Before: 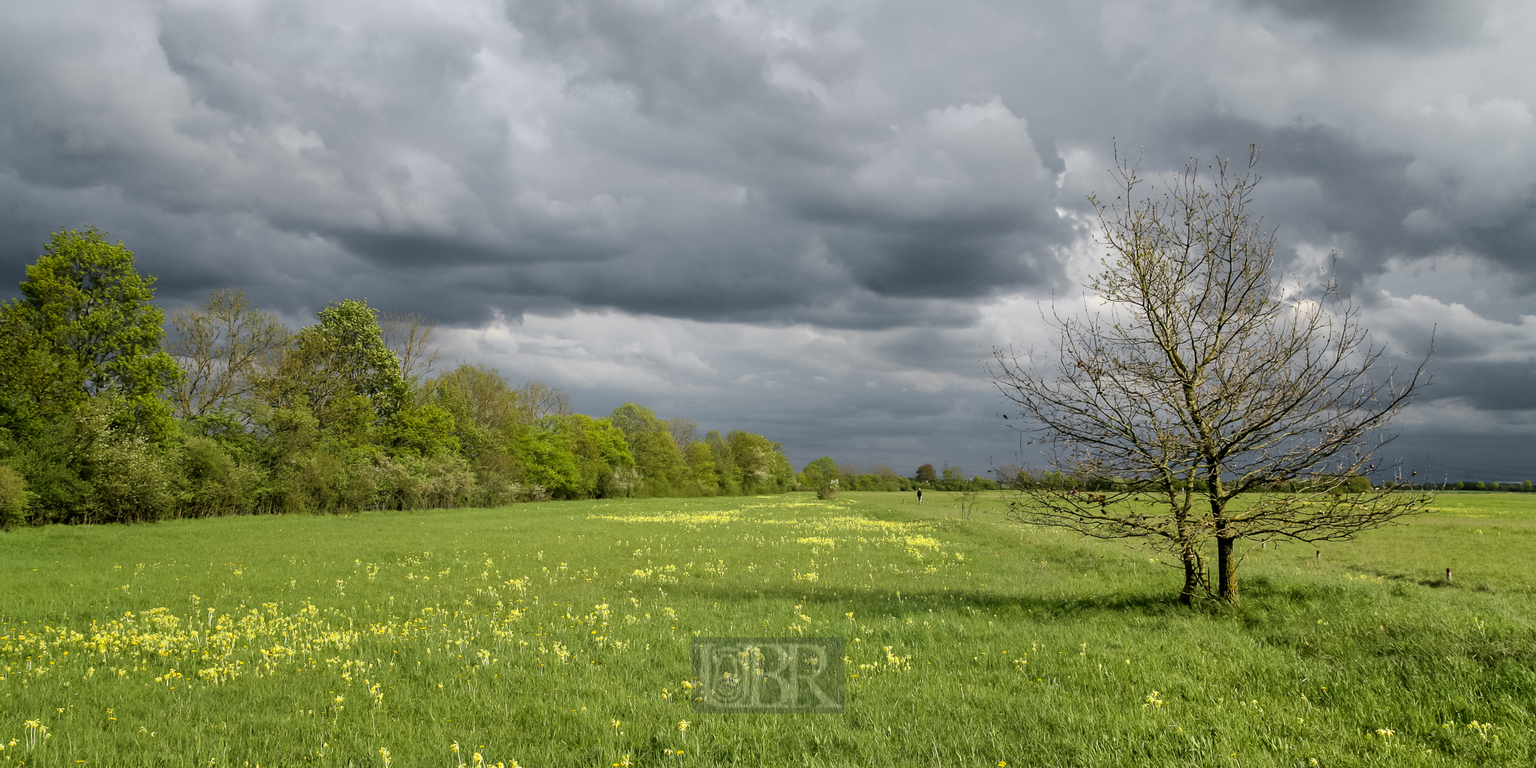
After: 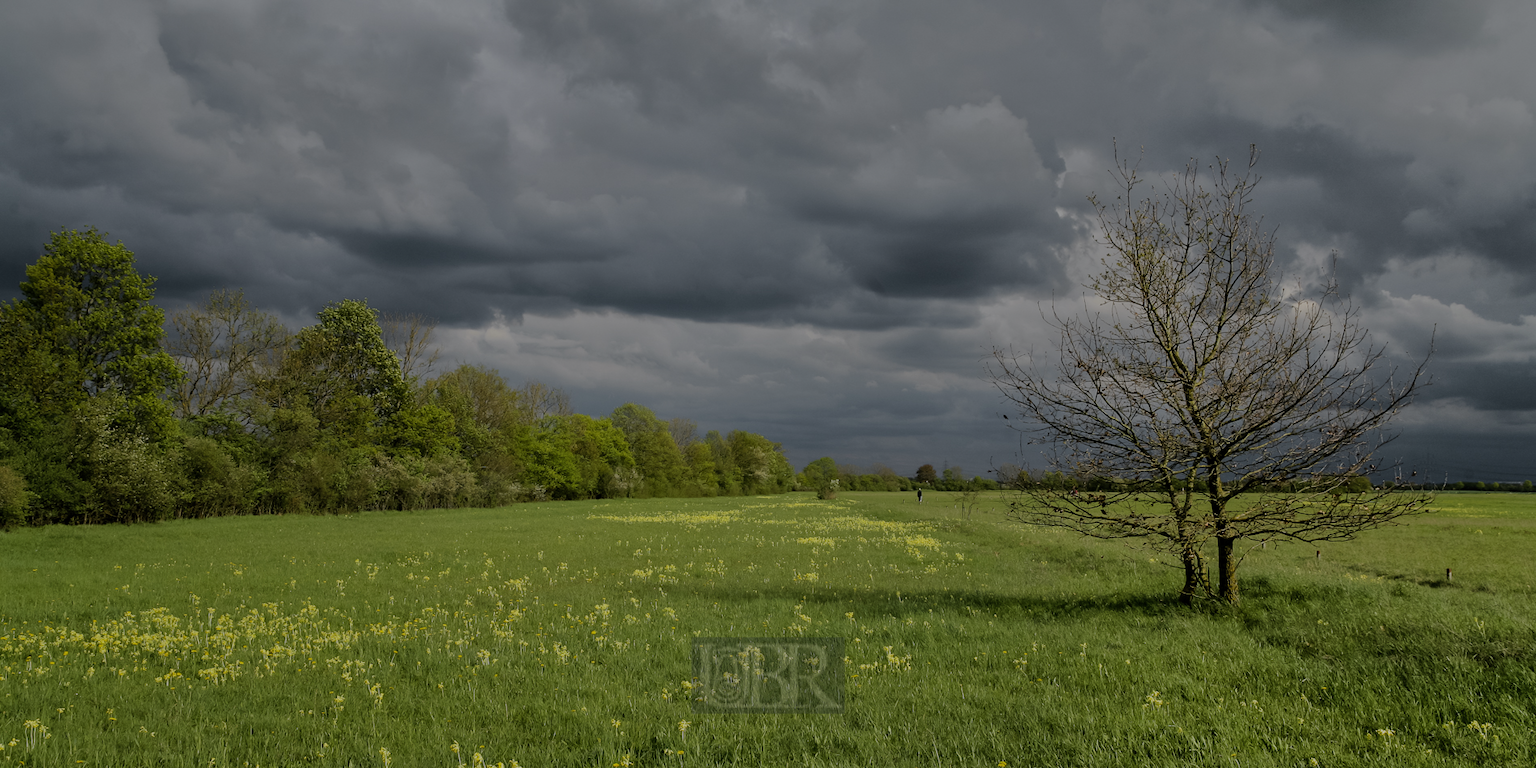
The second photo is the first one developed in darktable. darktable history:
shadows and highlights: radius 124.75, shadows 30.41, highlights -31.17, low approximation 0.01, soften with gaussian
exposure: exposure 0.505 EV, compensate highlight preservation false
tone equalizer: -8 EV -1.98 EV, -7 EV -2 EV, -6 EV -2 EV, -5 EV -1.97 EV, -4 EV -1.99 EV, -3 EV -1.97 EV, -2 EV -1.99 EV, -1 EV -1.61 EV, +0 EV -1.98 EV
